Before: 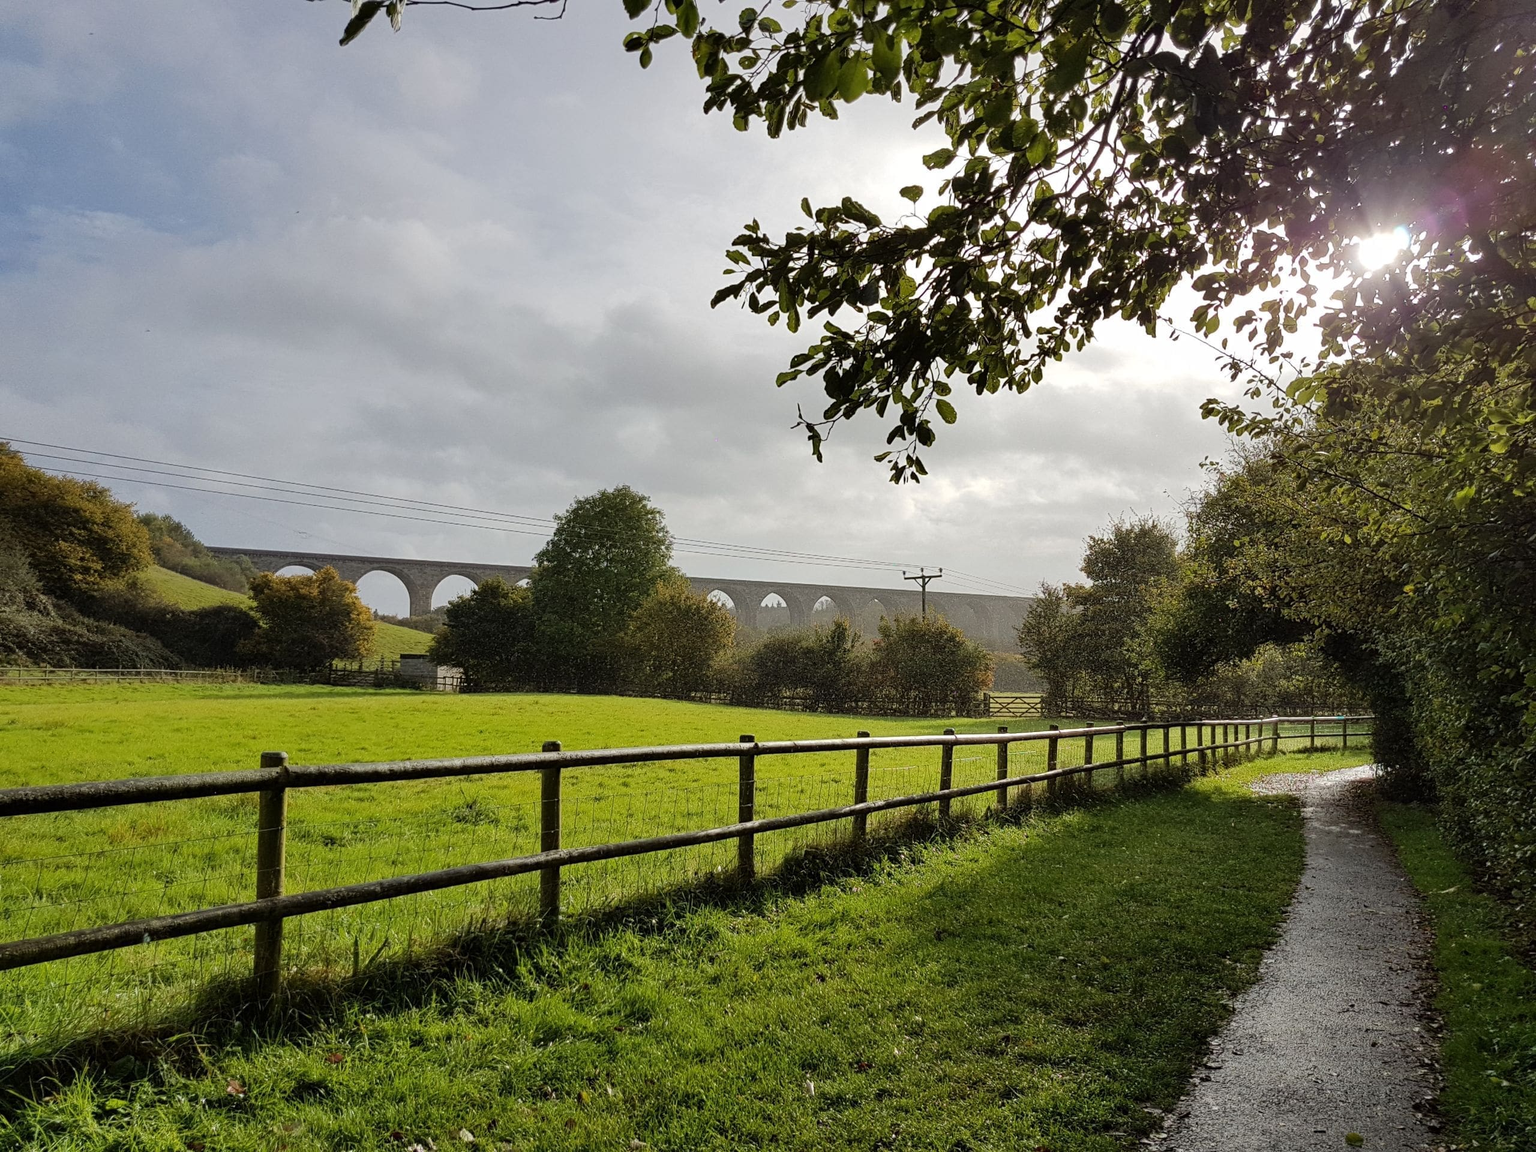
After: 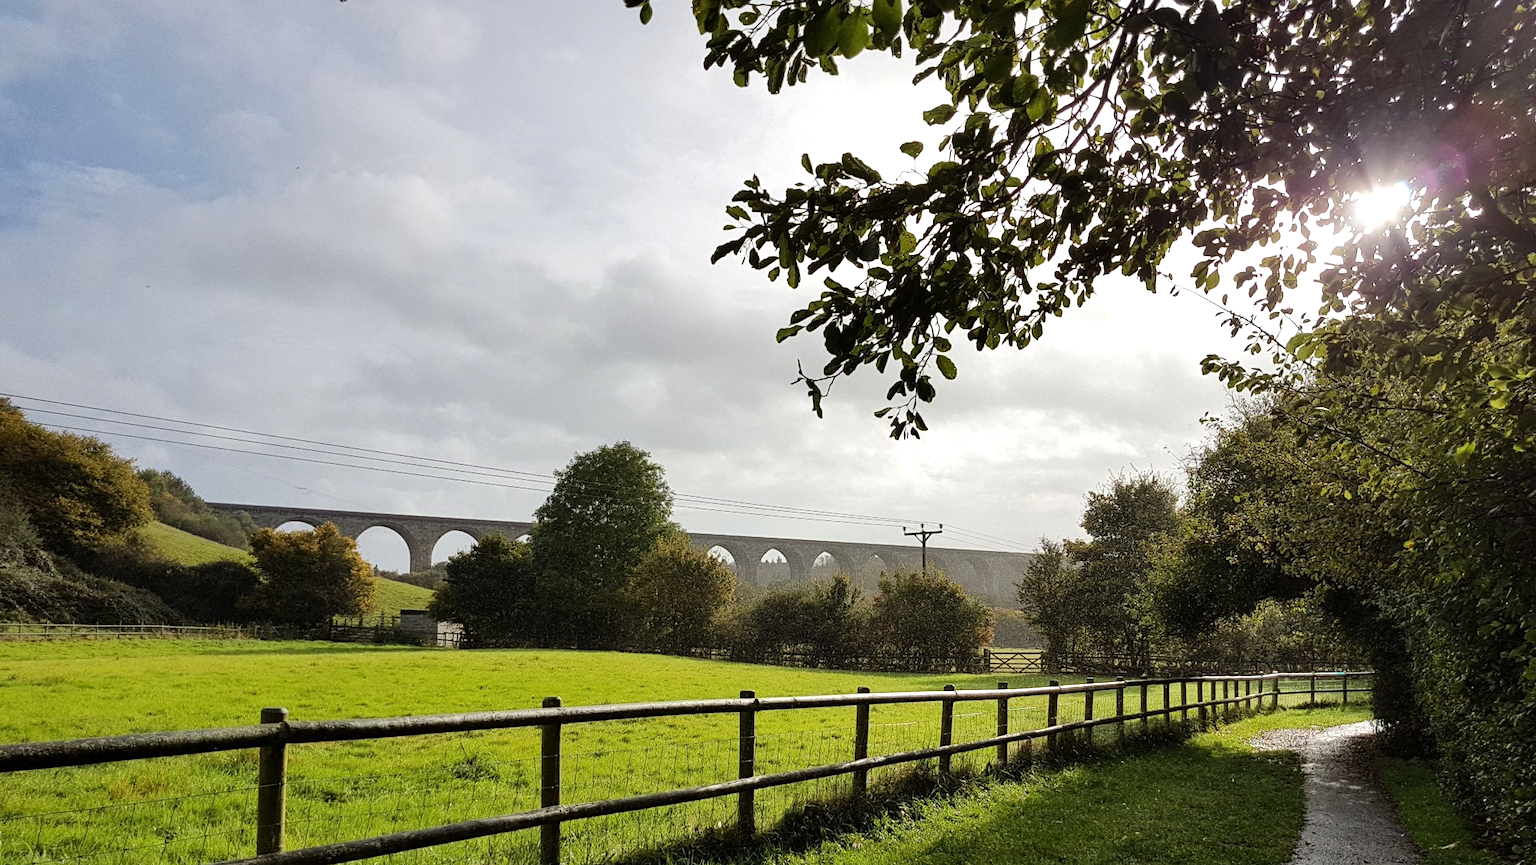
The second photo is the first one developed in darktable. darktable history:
tone equalizer: -8 EV -0.381 EV, -7 EV -0.406 EV, -6 EV -0.358 EV, -5 EV -0.245 EV, -3 EV 0.199 EV, -2 EV 0.333 EV, -1 EV 0.372 EV, +0 EV 0.413 EV, edges refinement/feathering 500, mask exposure compensation -1.57 EV, preserve details no
crop: top 3.869%, bottom 20.957%
exposure: compensate highlight preservation false
